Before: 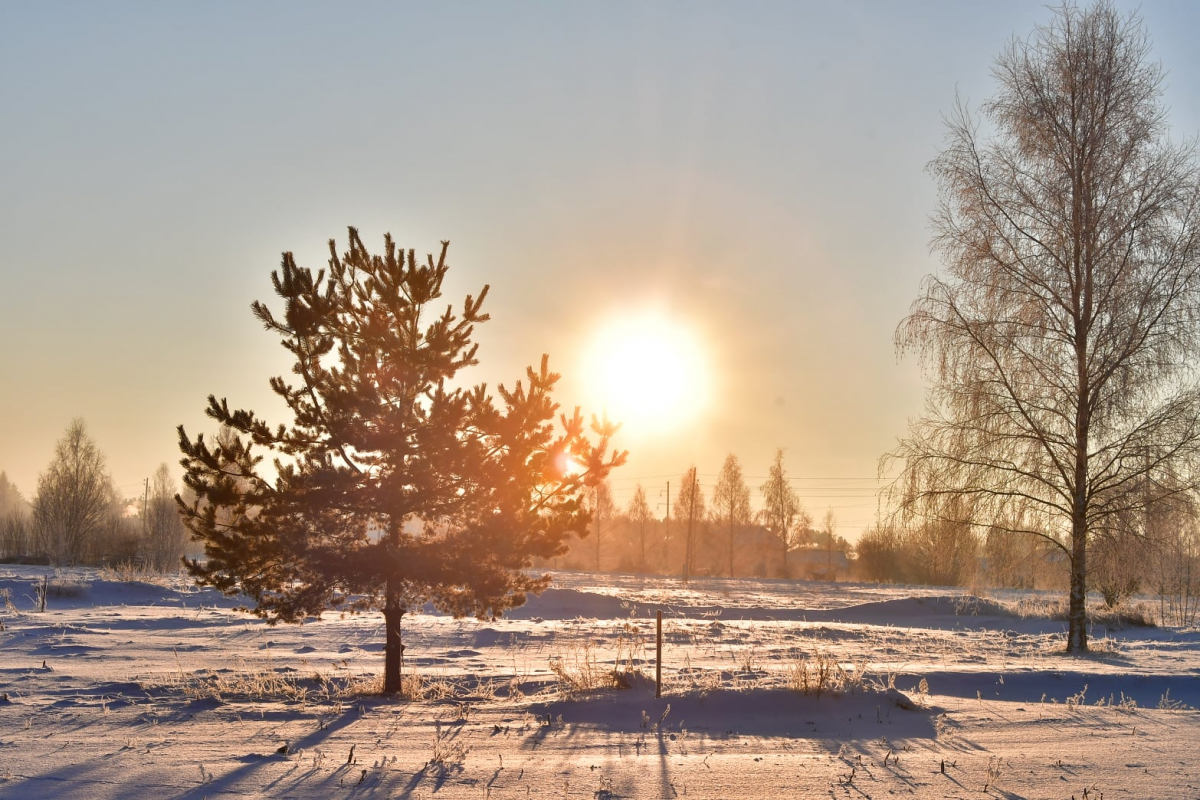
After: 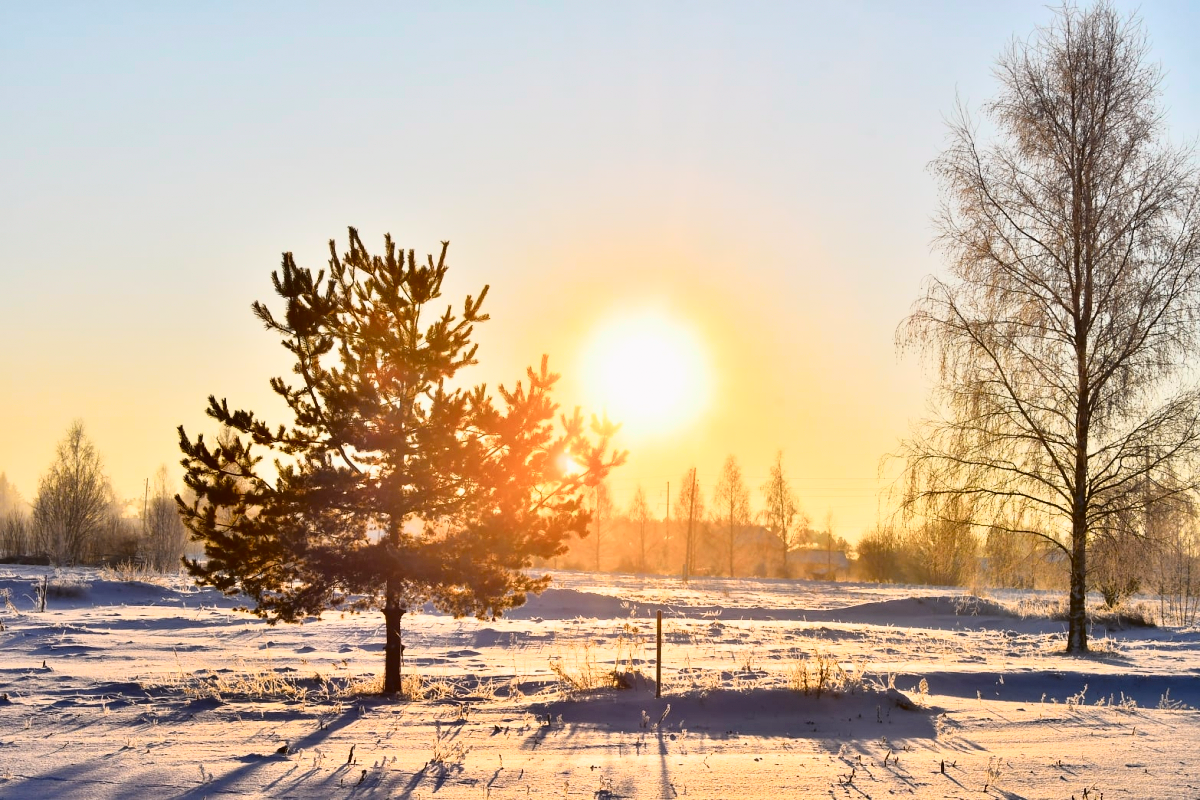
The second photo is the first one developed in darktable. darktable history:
tone curve: curves: ch0 [(0, 0) (0.187, 0.12) (0.392, 0.438) (0.704, 0.86) (0.858, 0.938) (1, 0.981)]; ch1 [(0, 0) (0.402, 0.36) (0.476, 0.456) (0.498, 0.501) (0.518, 0.521) (0.58, 0.598) (0.619, 0.663) (0.692, 0.744) (1, 1)]; ch2 [(0, 0) (0.427, 0.417) (0.483, 0.481) (0.503, 0.503) (0.526, 0.53) (0.563, 0.585) (0.626, 0.703) (0.699, 0.753) (0.997, 0.858)], color space Lab, independent channels
